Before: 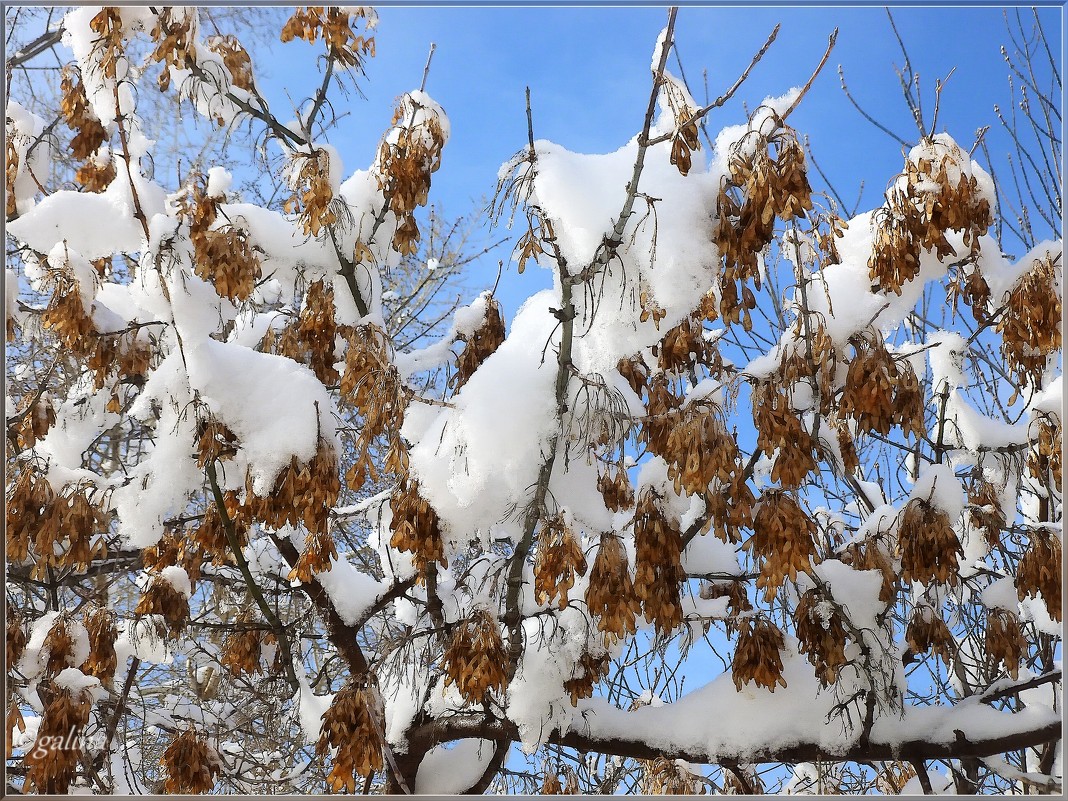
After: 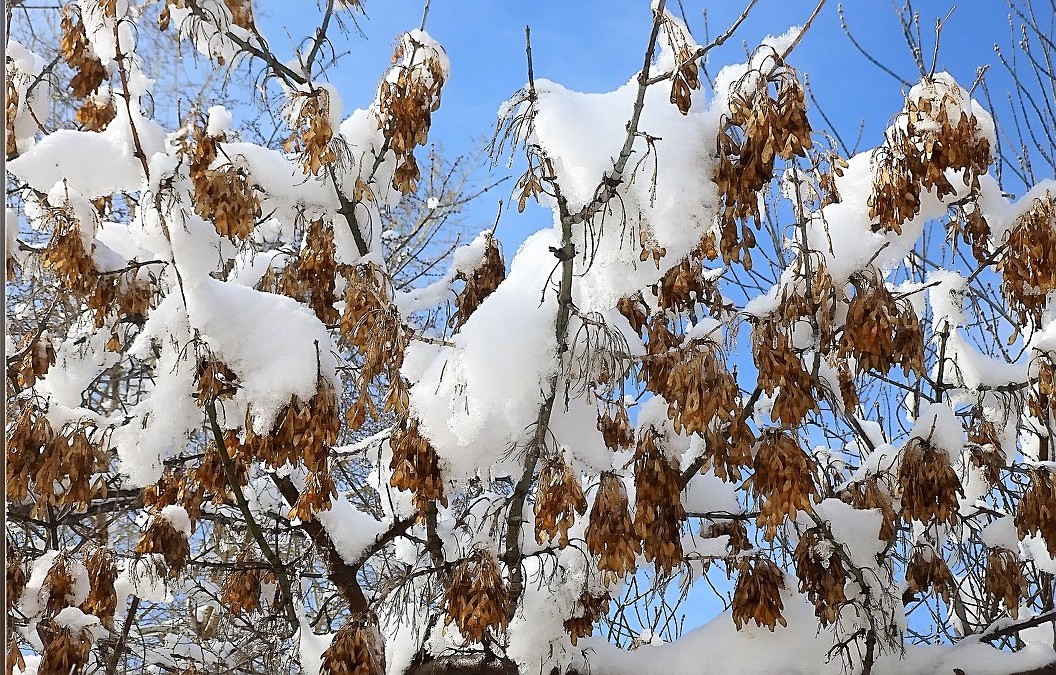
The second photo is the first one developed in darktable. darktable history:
crop: top 7.625%, bottom 8.027%
sharpen: on, module defaults
